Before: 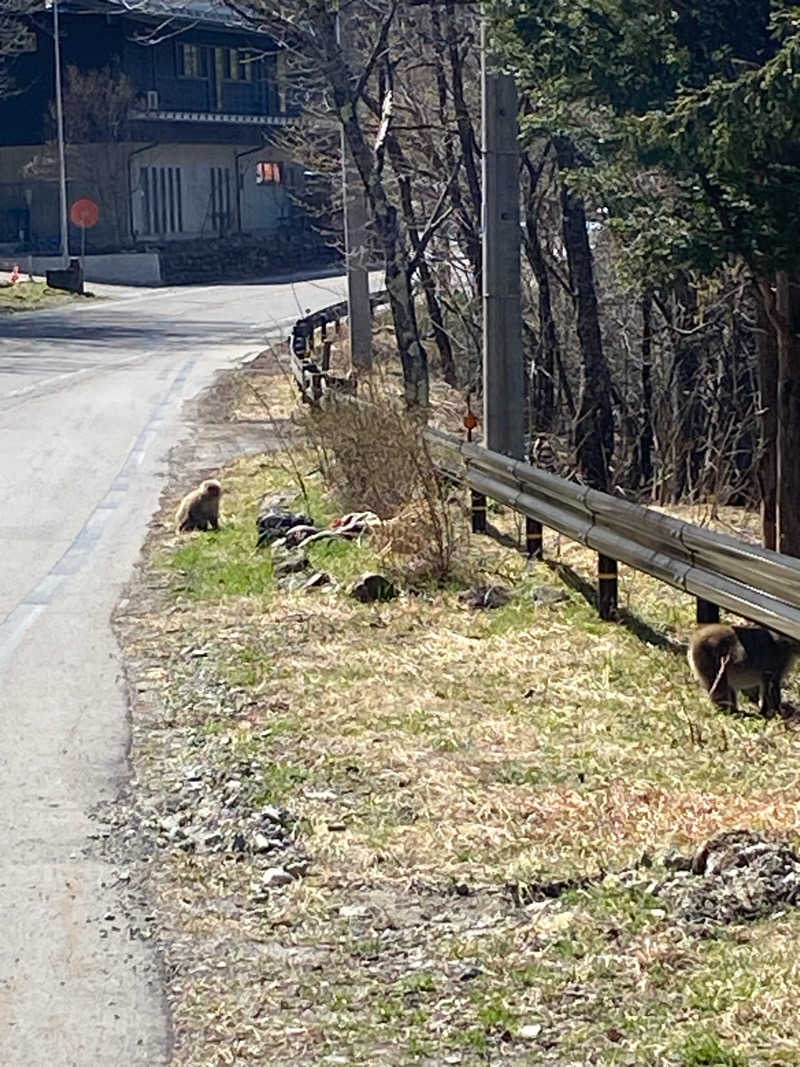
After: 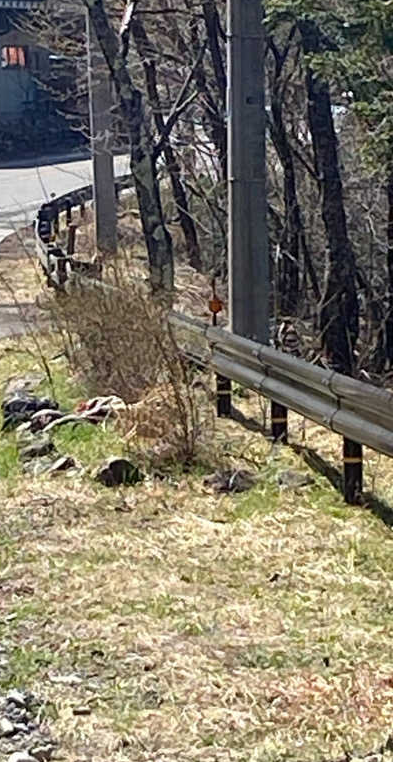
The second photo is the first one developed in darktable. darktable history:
color correction: highlights b* 0.039, saturation 0.989
crop: left 31.999%, top 10.949%, right 18.775%, bottom 17.595%
